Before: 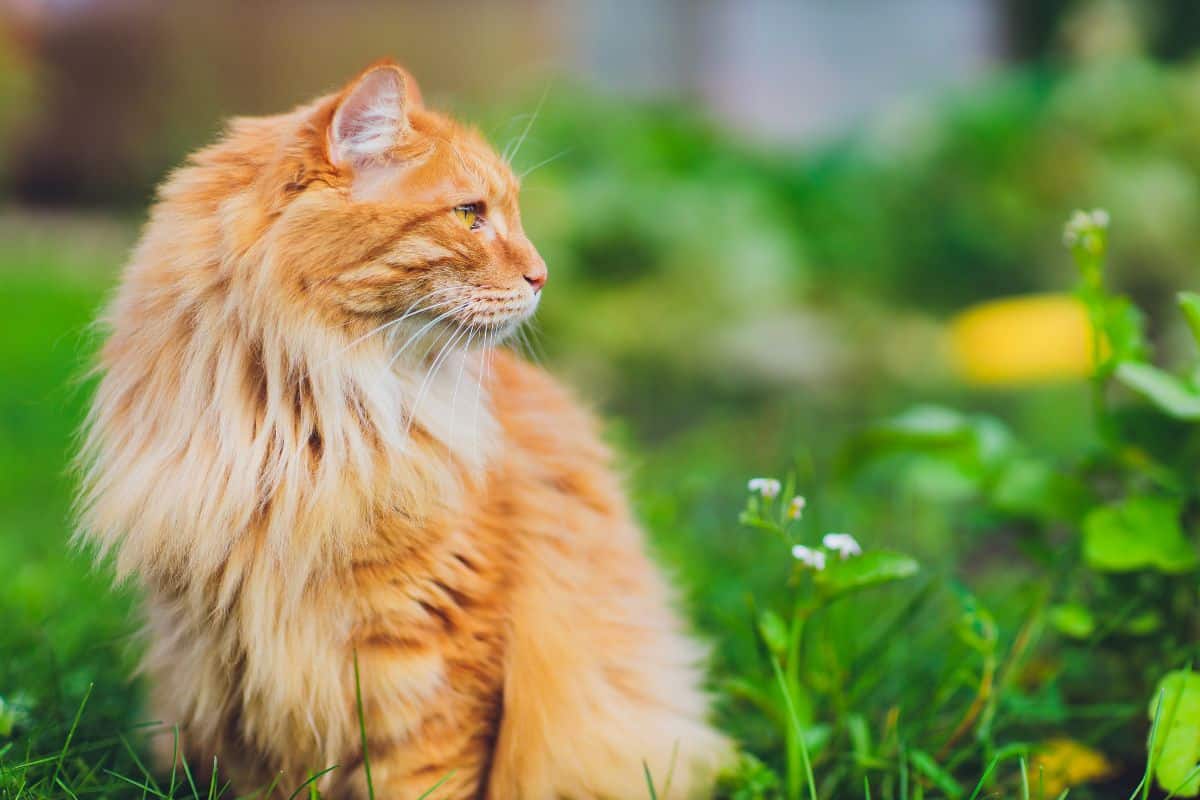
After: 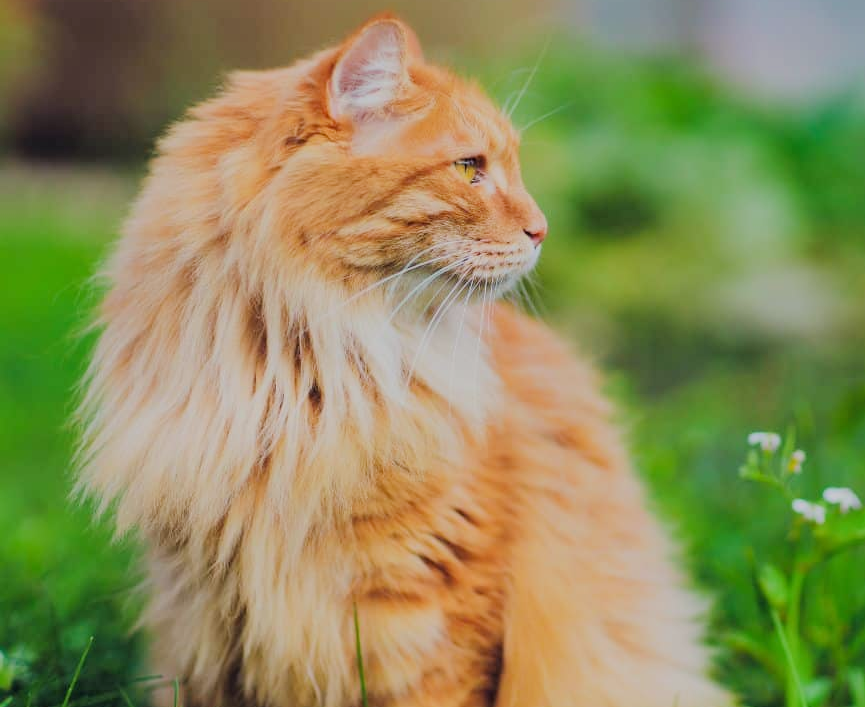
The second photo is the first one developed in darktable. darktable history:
filmic rgb: black relative exposure -7.65 EV, white relative exposure 4.56 EV, hardness 3.61
crop: top 5.765%, right 27.847%, bottom 5.772%
